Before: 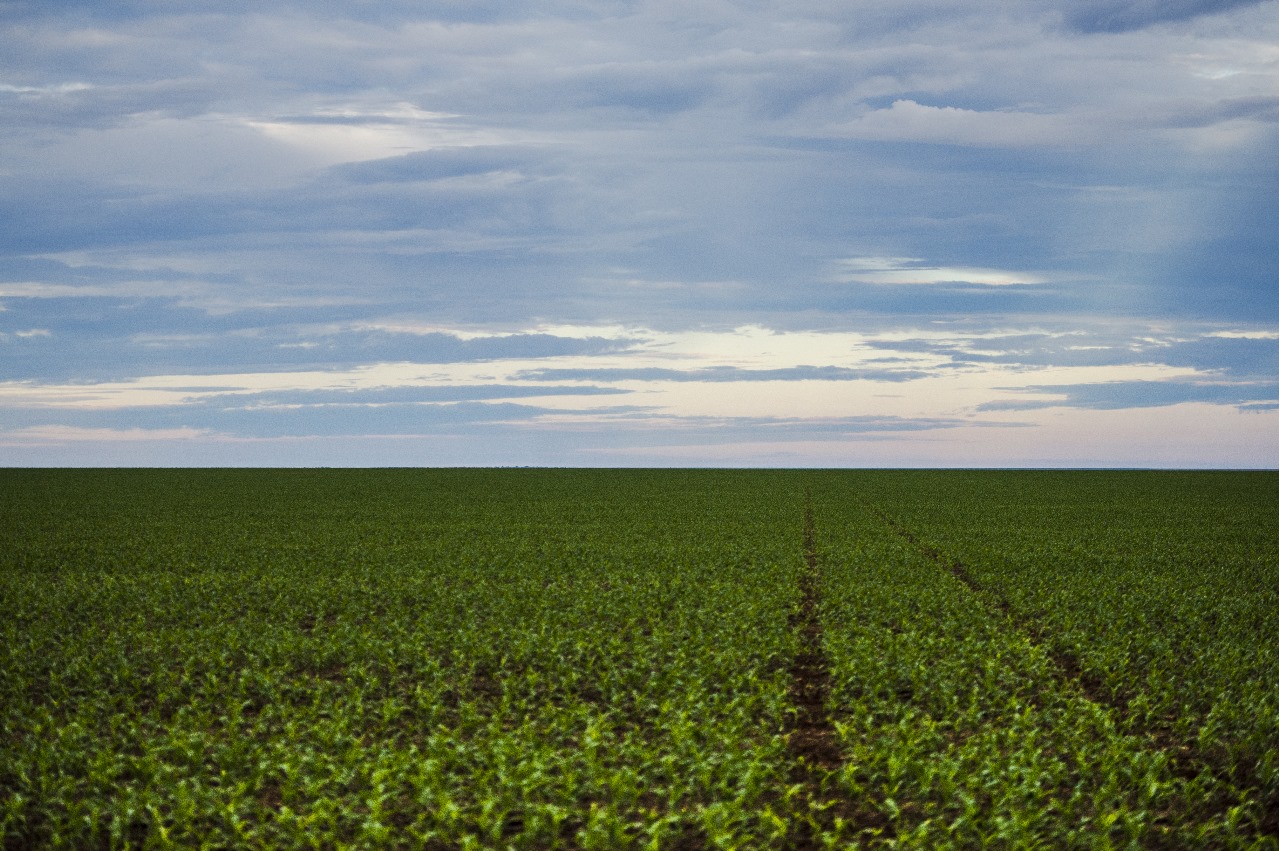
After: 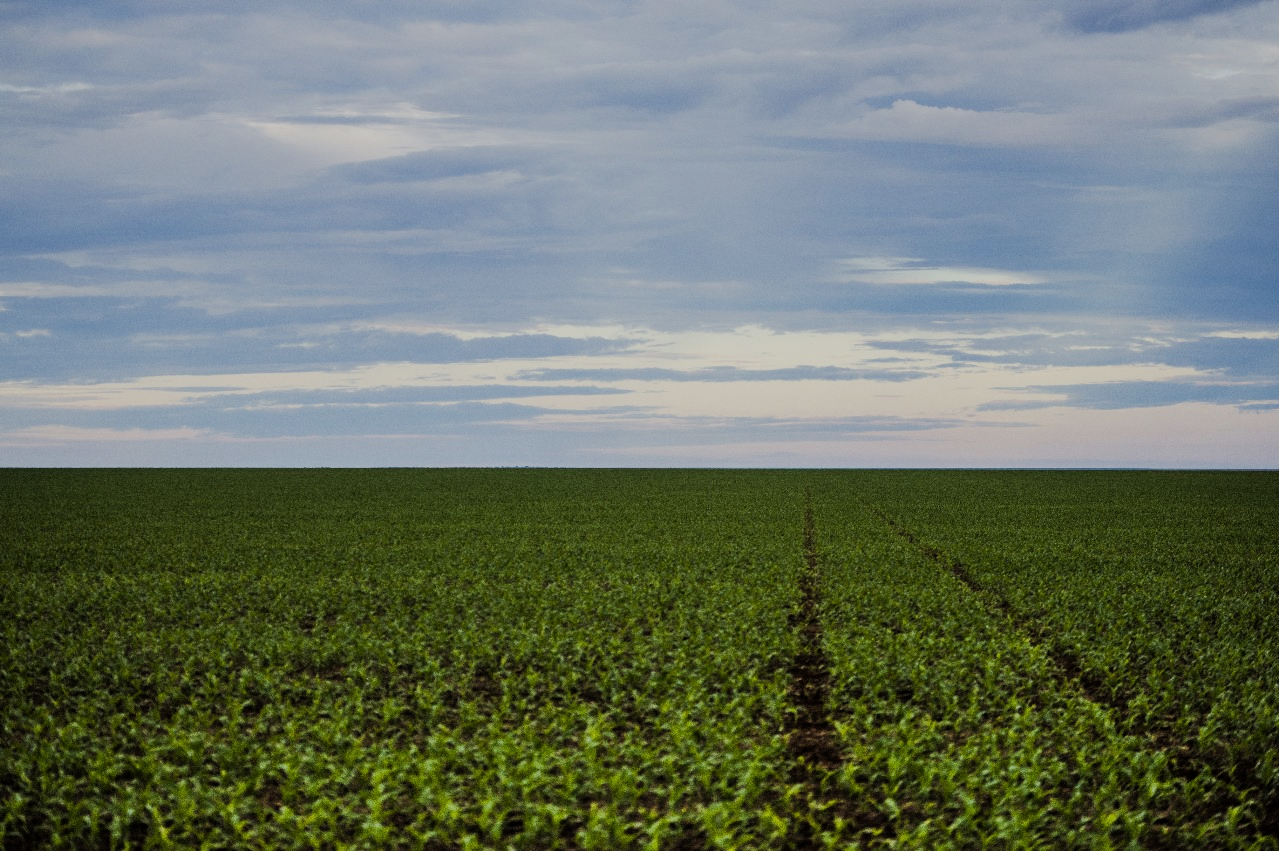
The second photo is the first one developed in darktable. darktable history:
filmic rgb: black relative exposure -7.65 EV, white relative exposure 4.56 EV, threshold 5.98 EV, hardness 3.61, enable highlight reconstruction true
